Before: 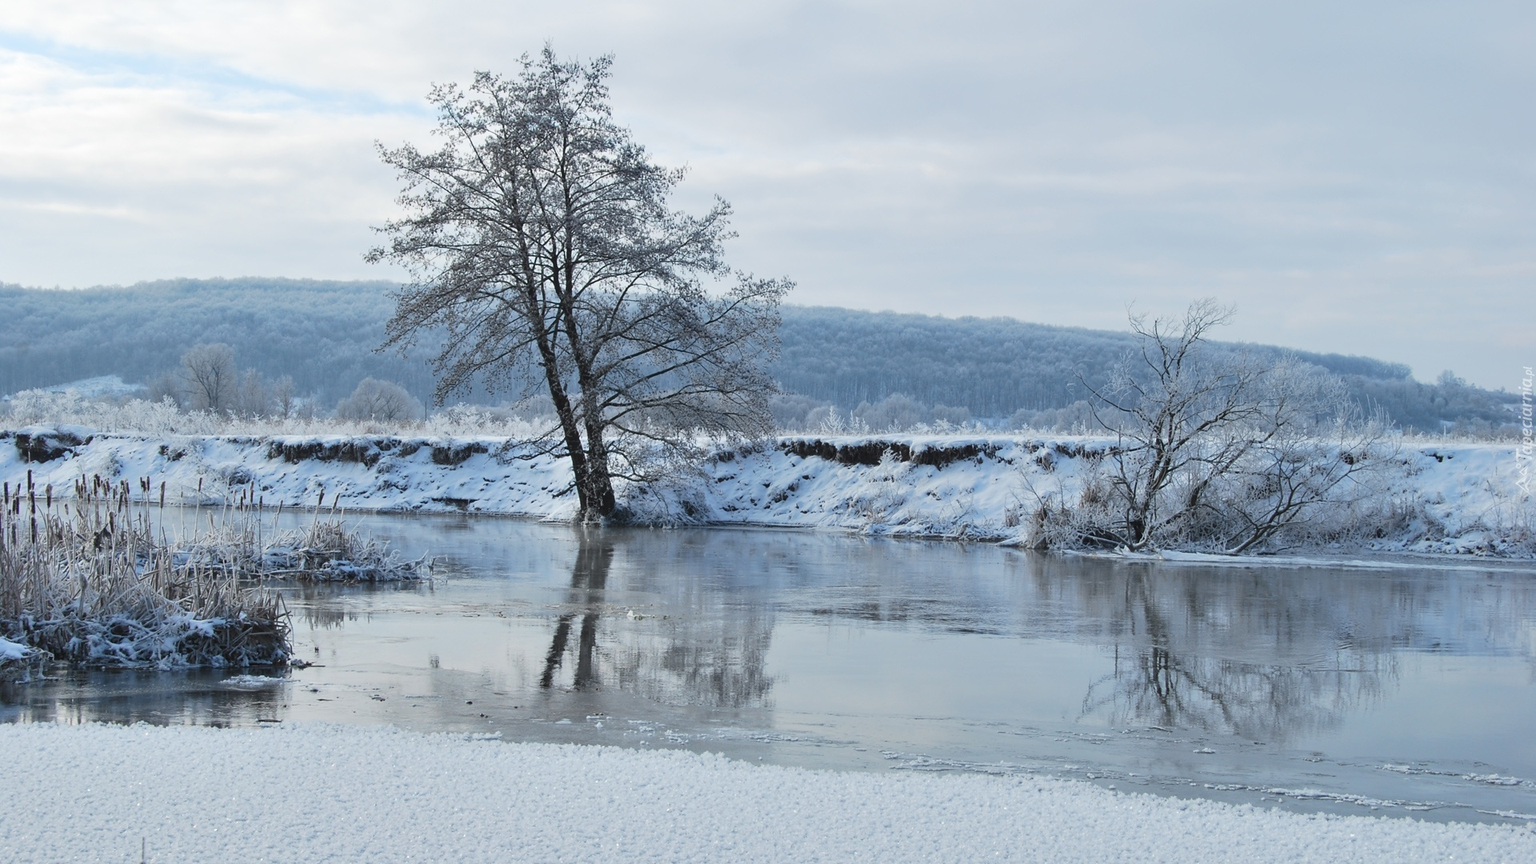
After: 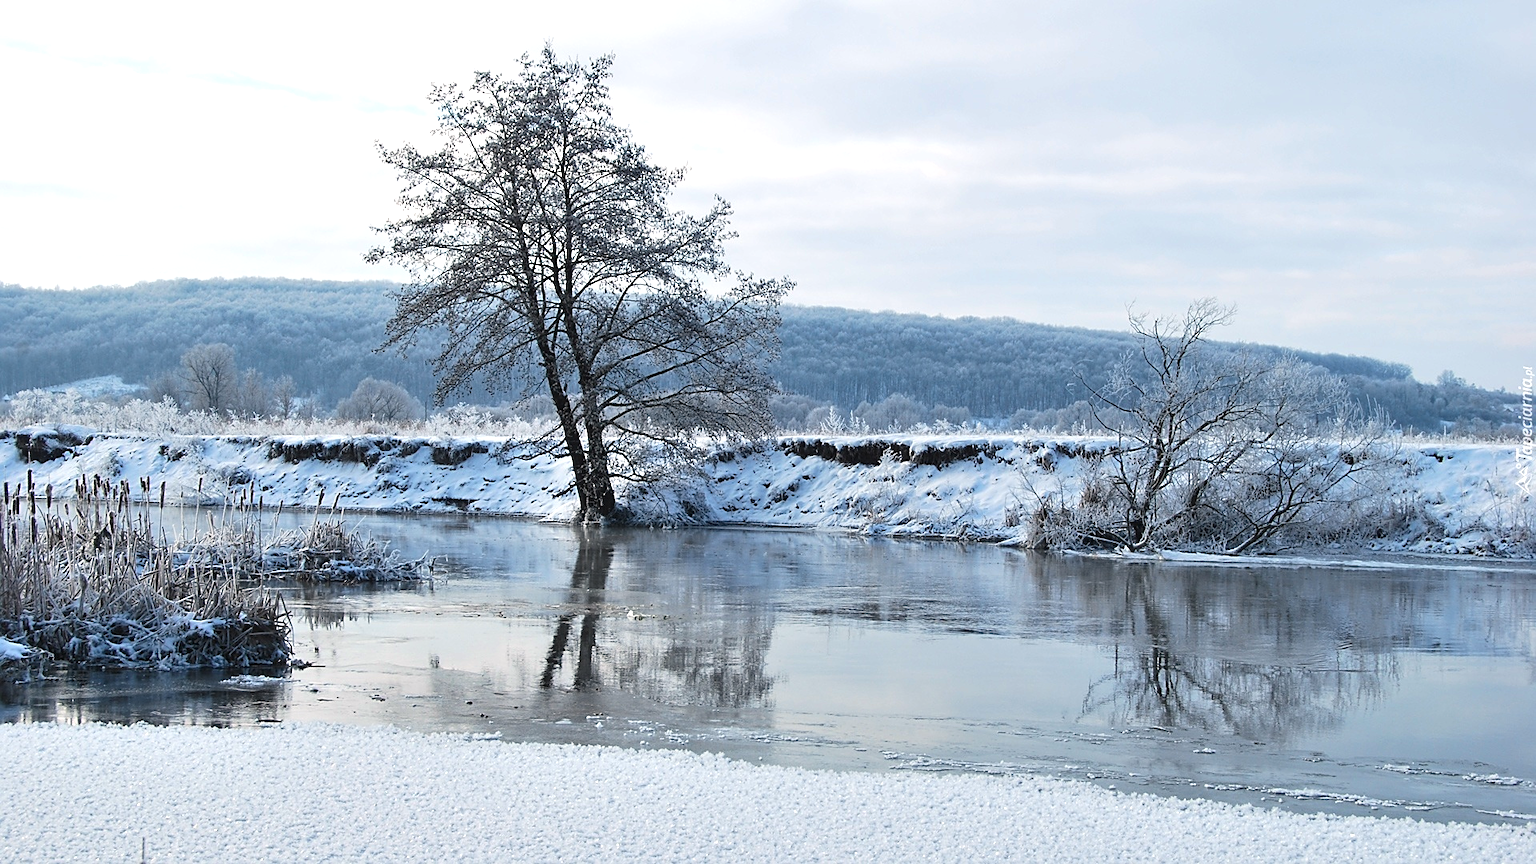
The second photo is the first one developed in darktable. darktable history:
sharpen: on, module defaults
color balance rgb: highlights gain › chroma 1.351%, highlights gain › hue 57.26°, linear chroma grading › global chroma 9.926%, perceptual saturation grading › global saturation 12.192%, perceptual brilliance grading › global brilliance 14.372%, perceptual brilliance grading › shadows -34.612%
